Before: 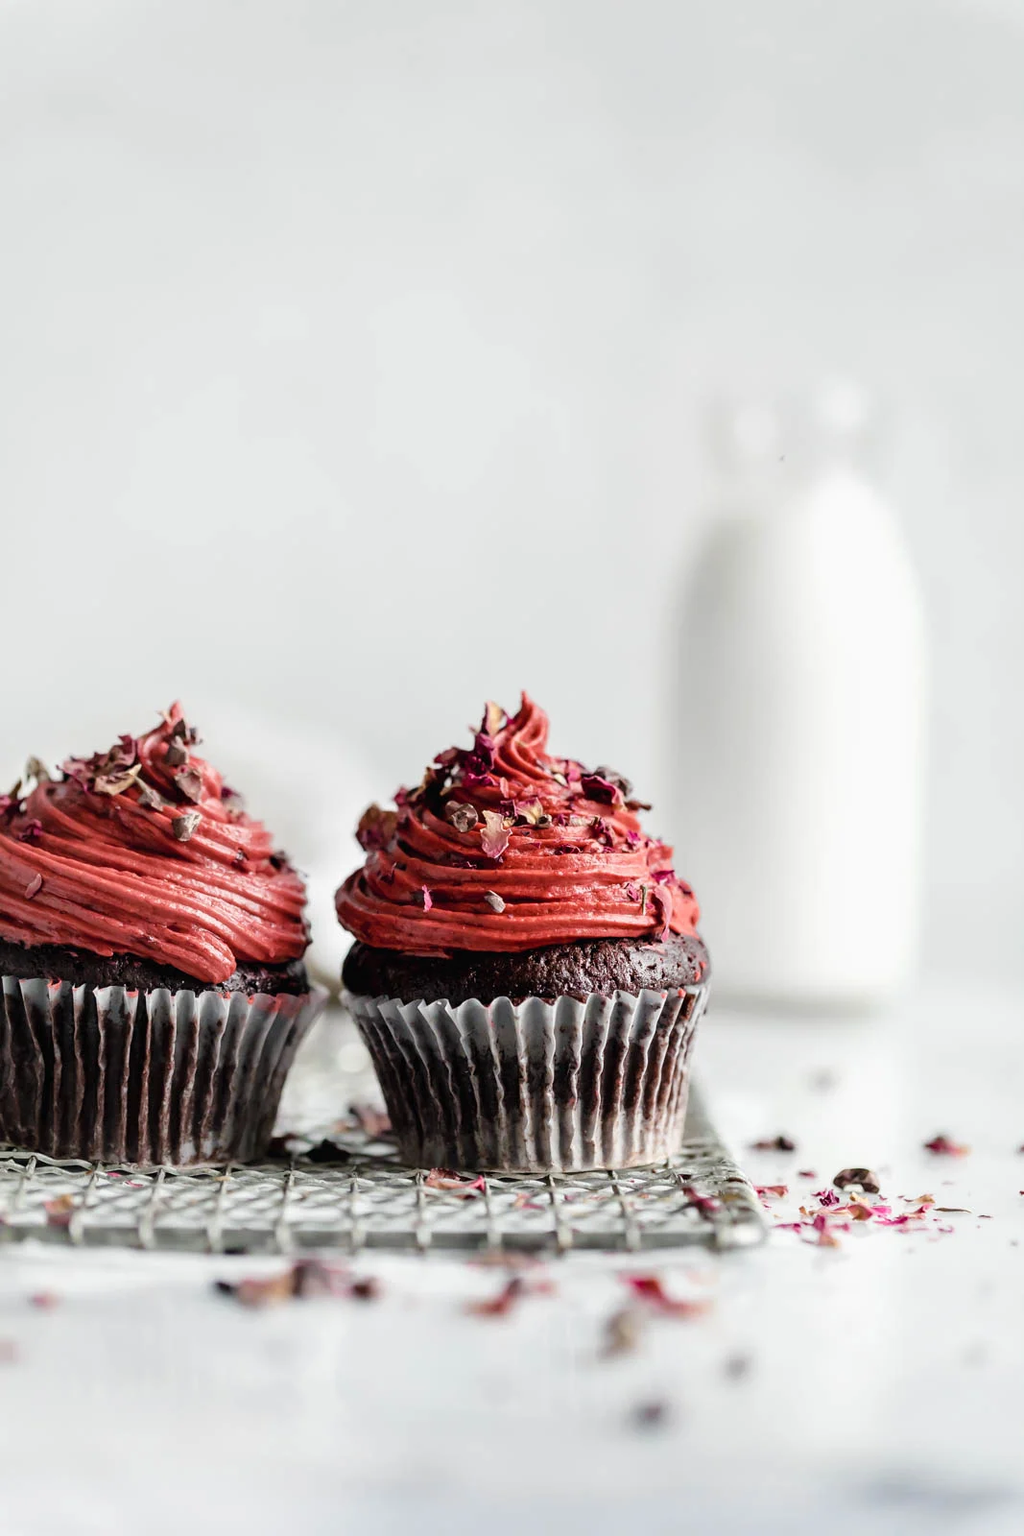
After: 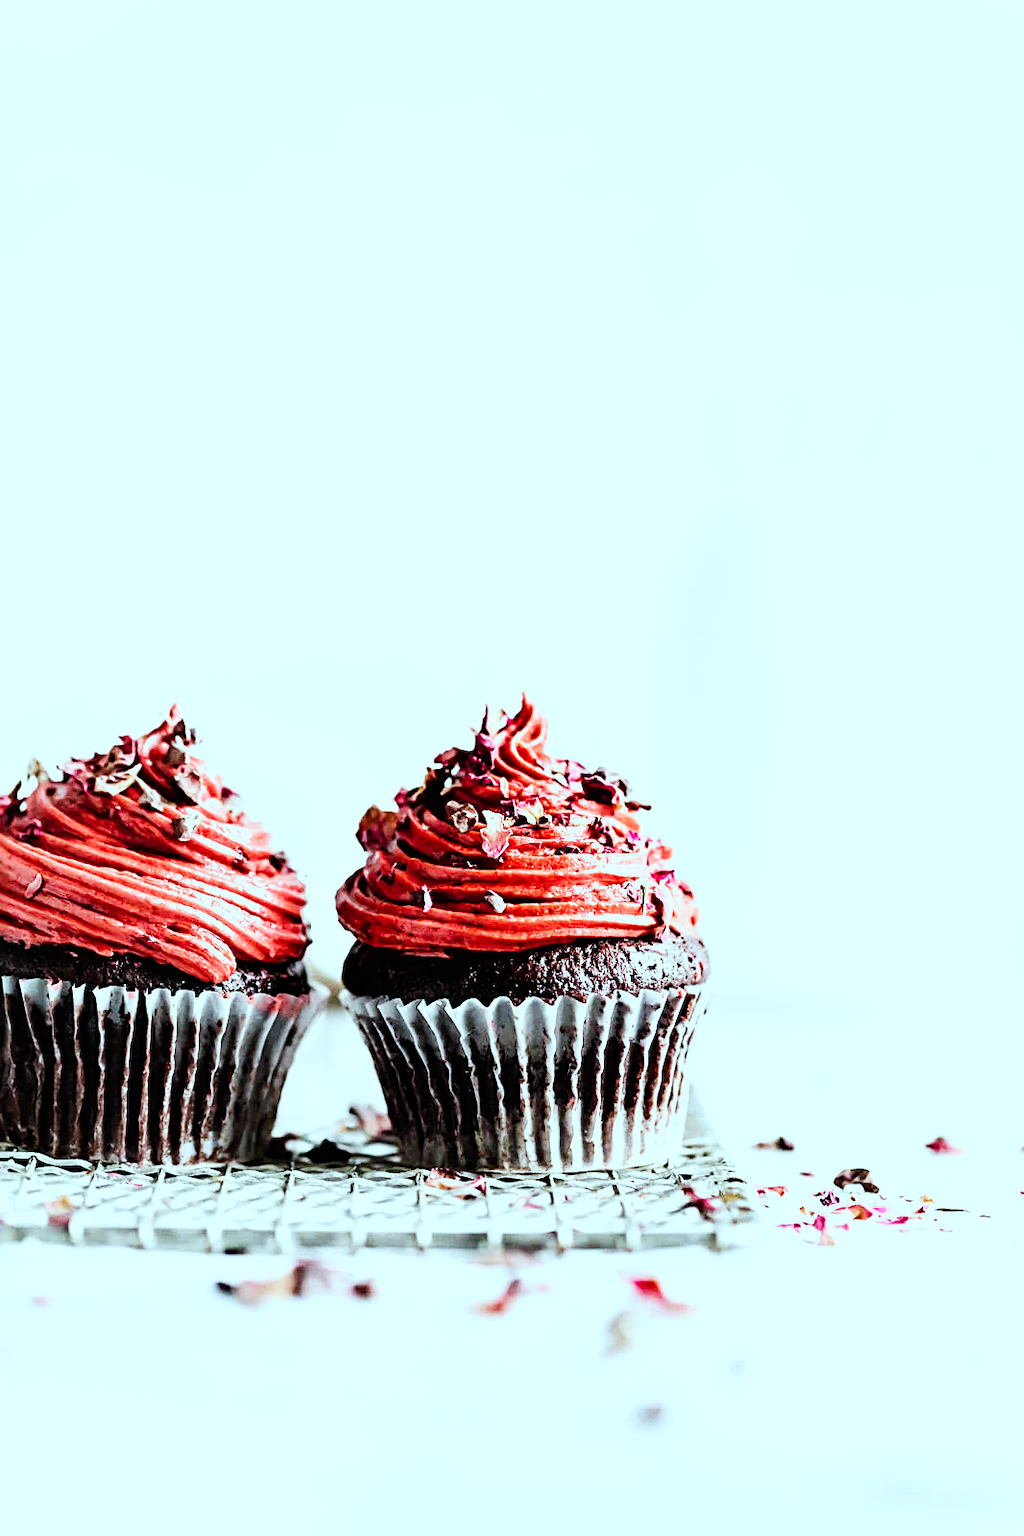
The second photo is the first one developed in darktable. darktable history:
exposure: black level correction 0.002, compensate highlight preservation false
sharpen: radius 3.084
base curve: curves: ch0 [(0, 0) (0.007, 0.004) (0.027, 0.03) (0.046, 0.07) (0.207, 0.54) (0.442, 0.872) (0.673, 0.972) (1, 1)], preserve colors none
color correction: highlights a* -10.35, highlights b* -9.8
